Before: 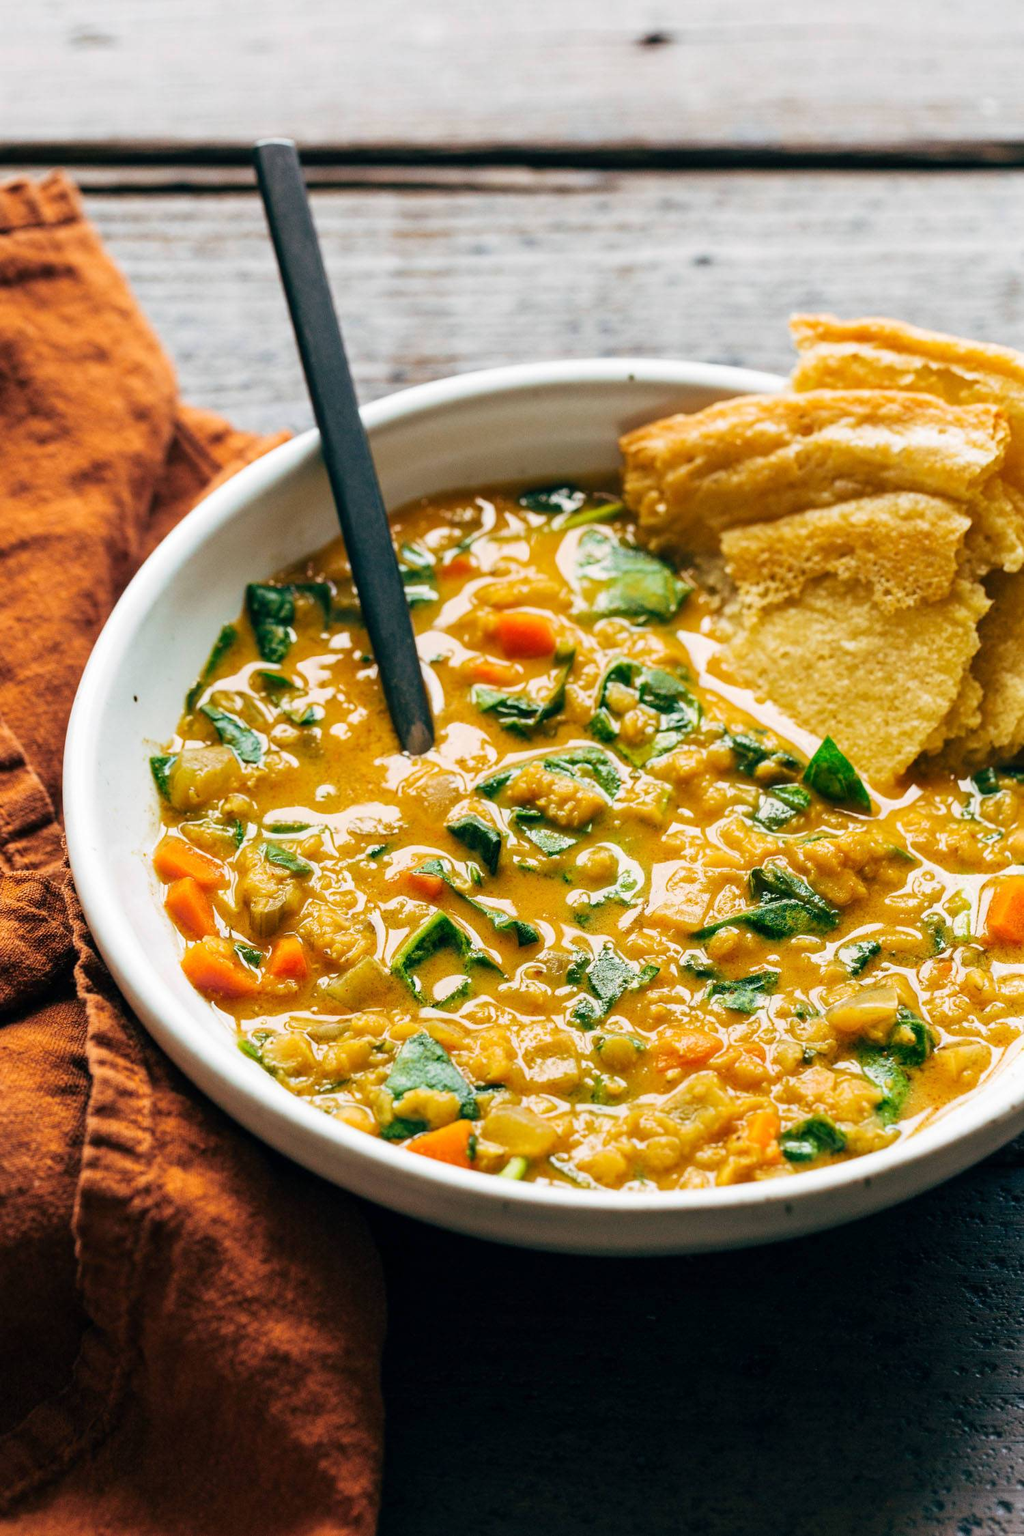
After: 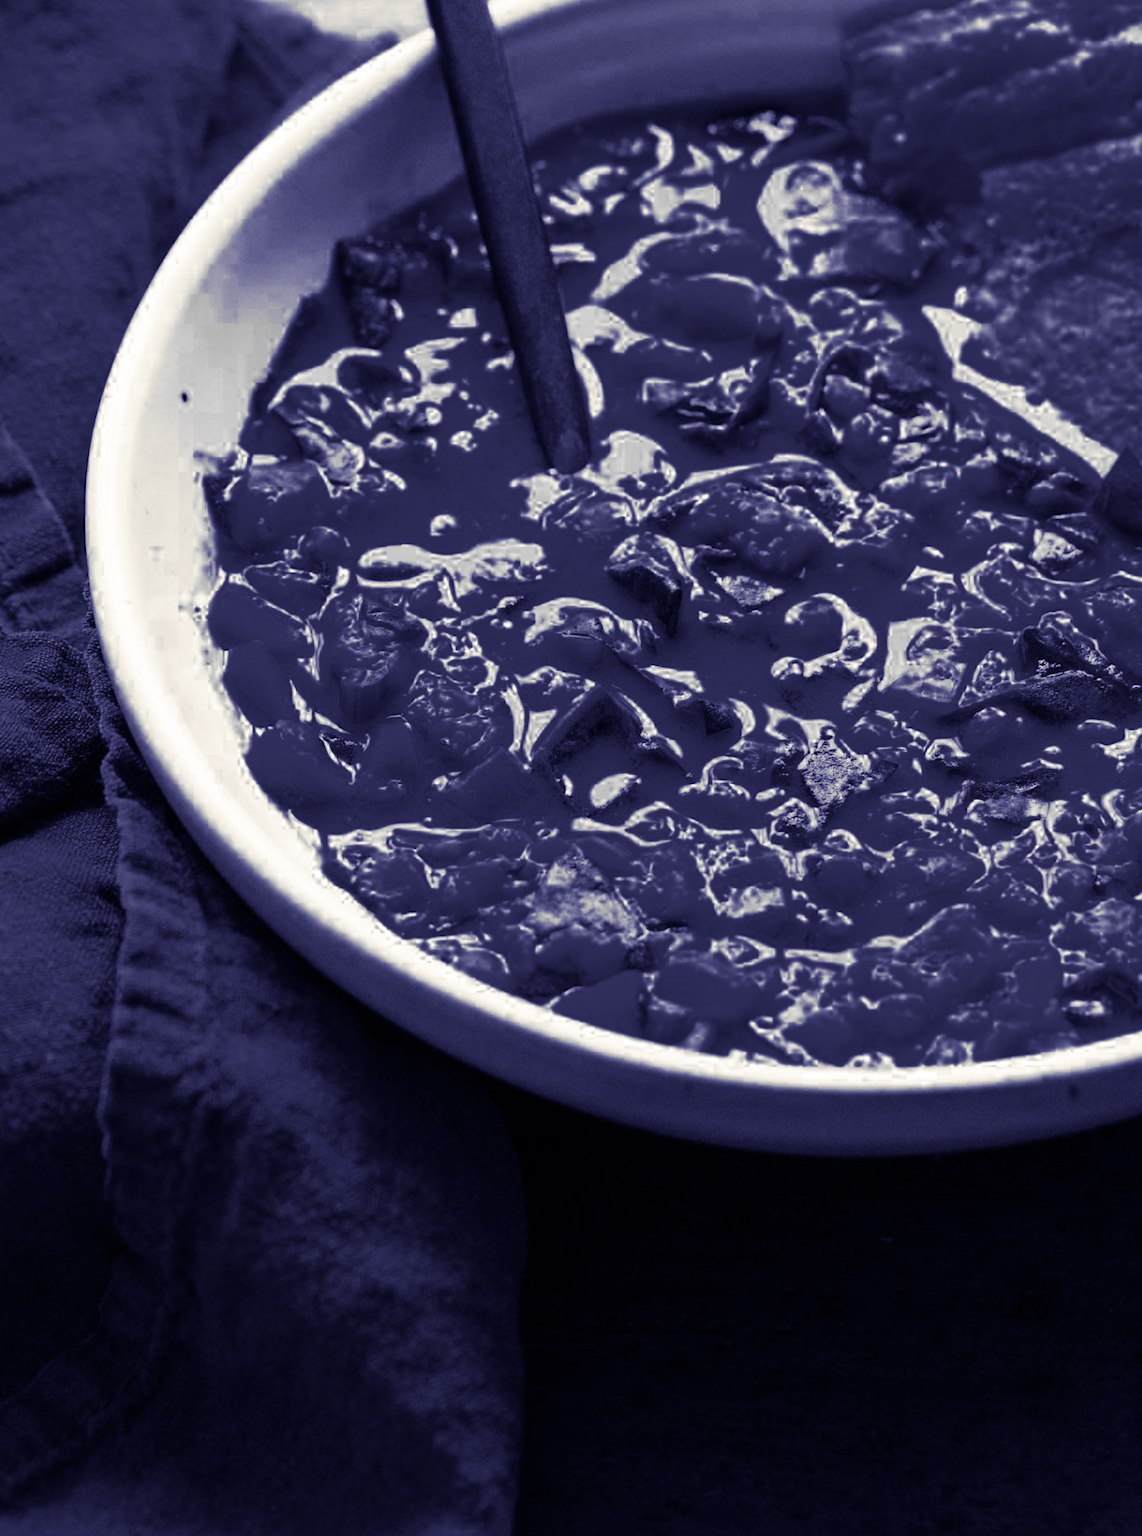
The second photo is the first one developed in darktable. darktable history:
crop: top 26.531%, right 17.959%
split-toning: shadows › hue 242.67°, shadows › saturation 0.733, highlights › hue 45.33°, highlights › saturation 0.667, balance -53.304, compress 21.15%
color zones: curves: ch0 [(0.287, 0.048) (0.493, 0.484) (0.737, 0.816)]; ch1 [(0, 0) (0.143, 0) (0.286, 0) (0.429, 0) (0.571, 0) (0.714, 0) (0.857, 0)]
